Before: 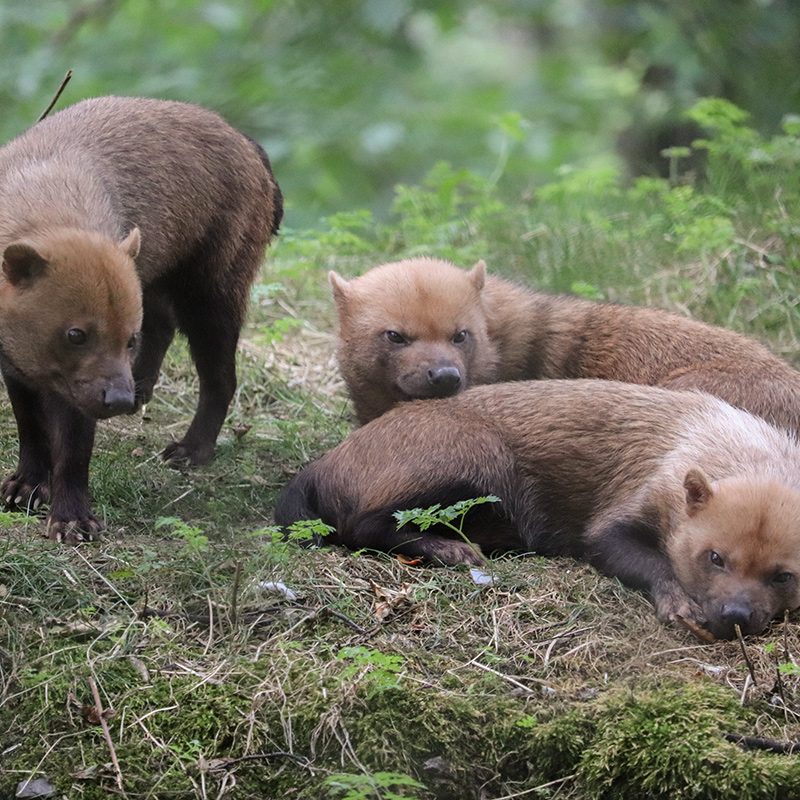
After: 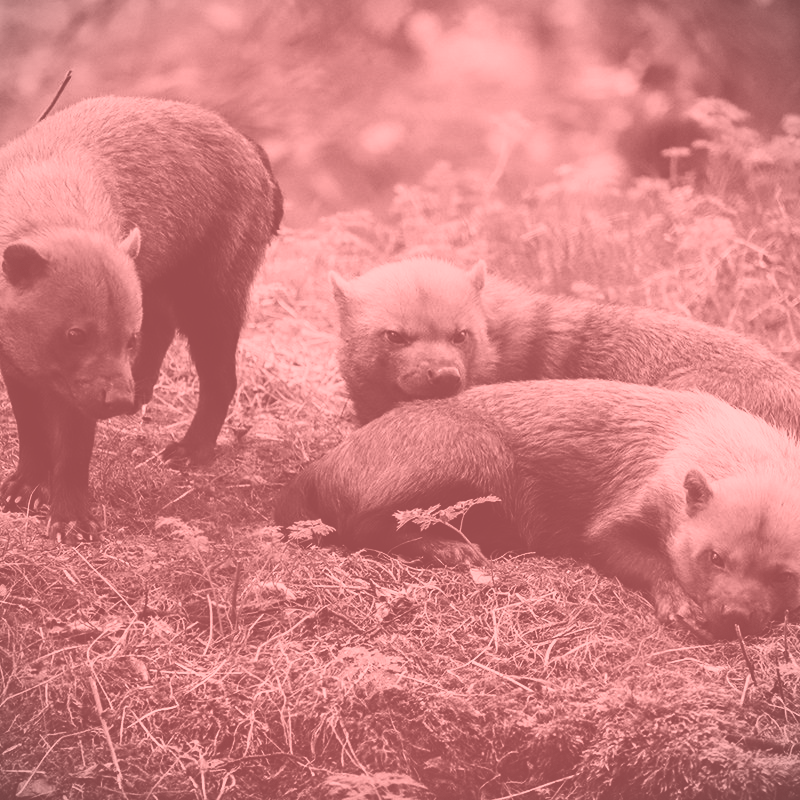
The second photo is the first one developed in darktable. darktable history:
colorize: saturation 51%, source mix 50.67%, lightness 50.67%
vignetting: fall-off start 97.28%, fall-off radius 79%, brightness -0.462, saturation -0.3, width/height ratio 1.114, dithering 8-bit output, unbound false
contrast brightness saturation: contrast 0.32, brightness -0.08, saturation 0.17
